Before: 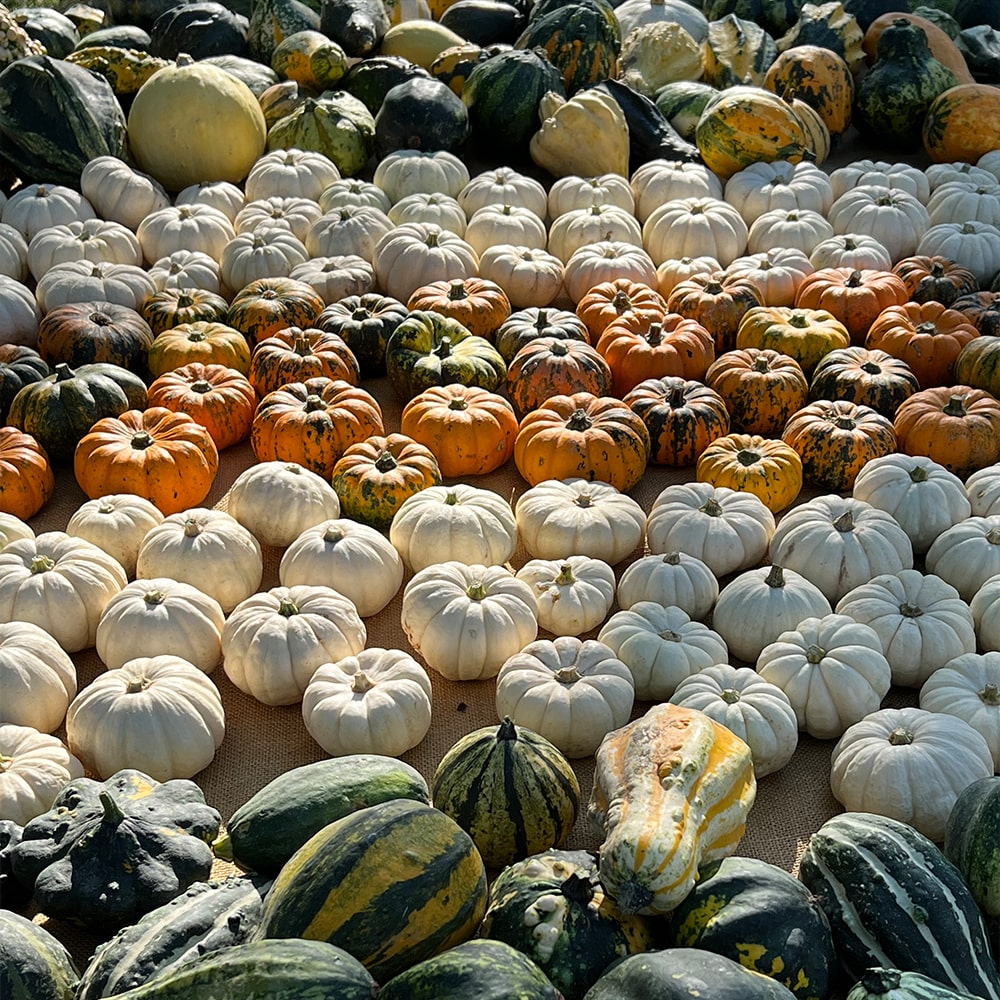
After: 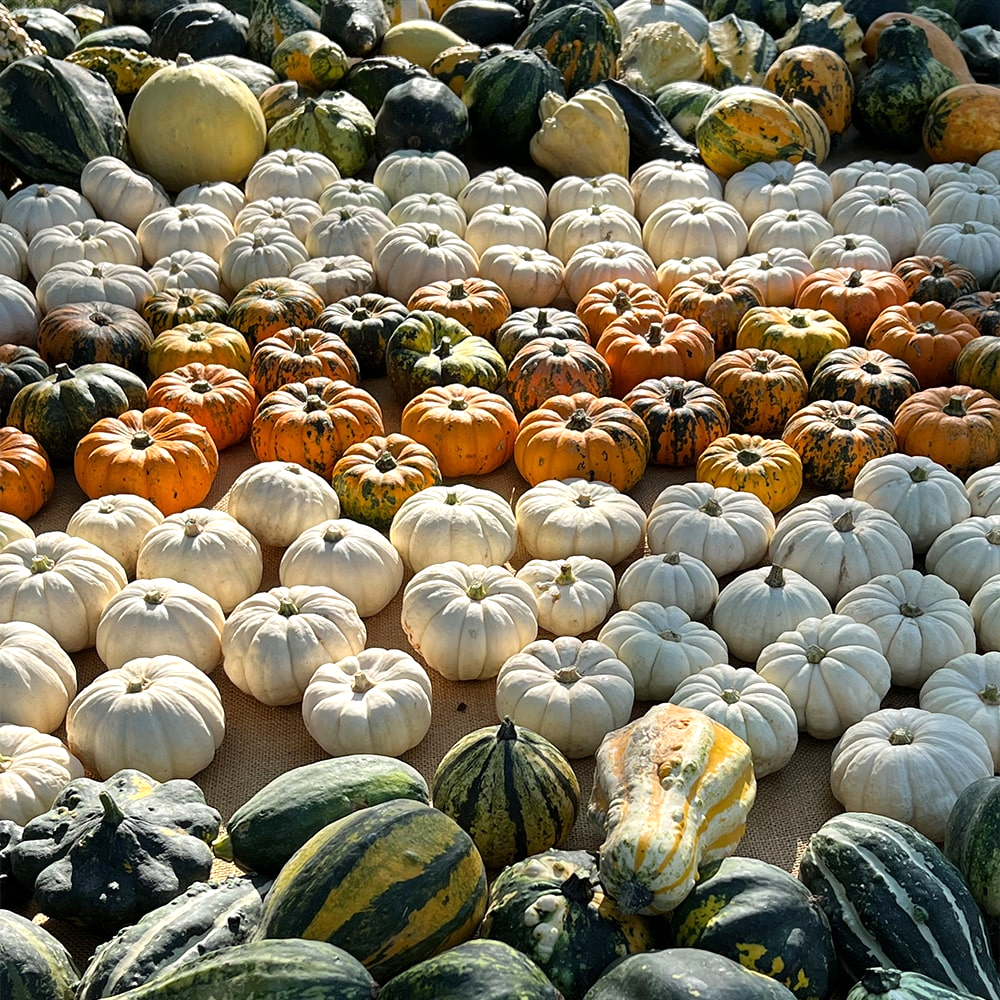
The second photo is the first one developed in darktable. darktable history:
exposure: exposure 0.266 EV, compensate highlight preservation false
